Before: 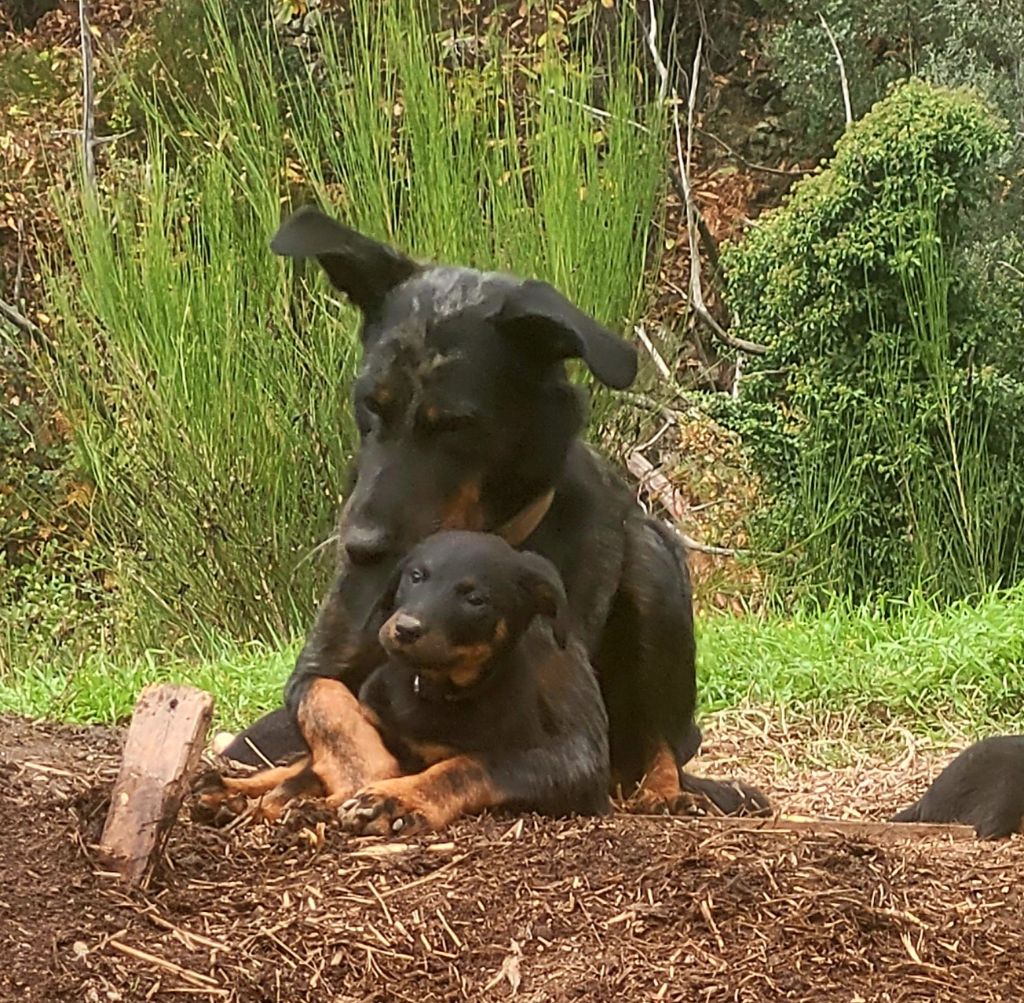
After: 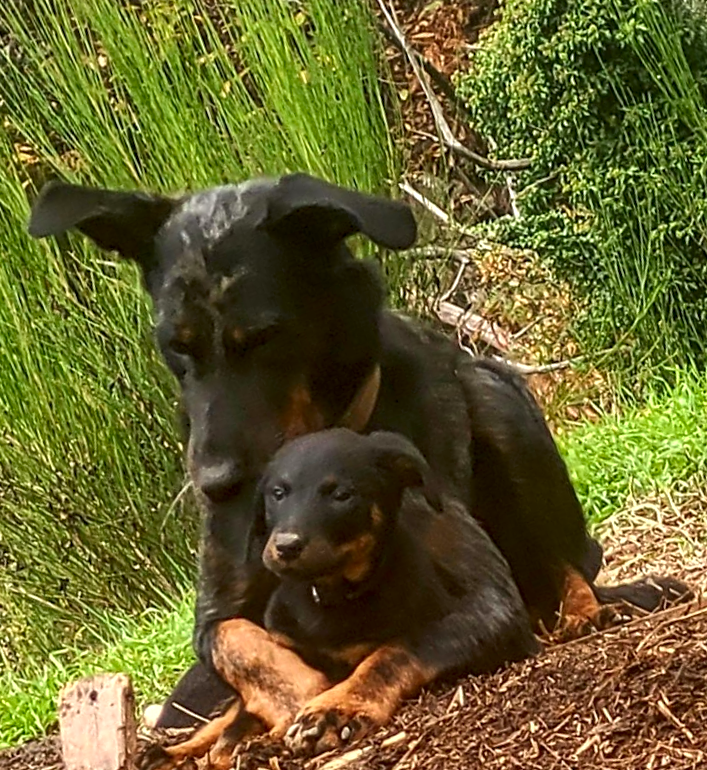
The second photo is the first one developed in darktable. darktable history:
sharpen: radius 2.928, amount 0.855, threshold 47.263
exposure: exposure 0.299 EV, compensate highlight preservation false
contrast brightness saturation: contrast 0.065, brightness -0.149, saturation 0.115
local contrast: on, module defaults
crop and rotate: angle 19.87°, left 6.956%, right 4.07%, bottom 1.07%
